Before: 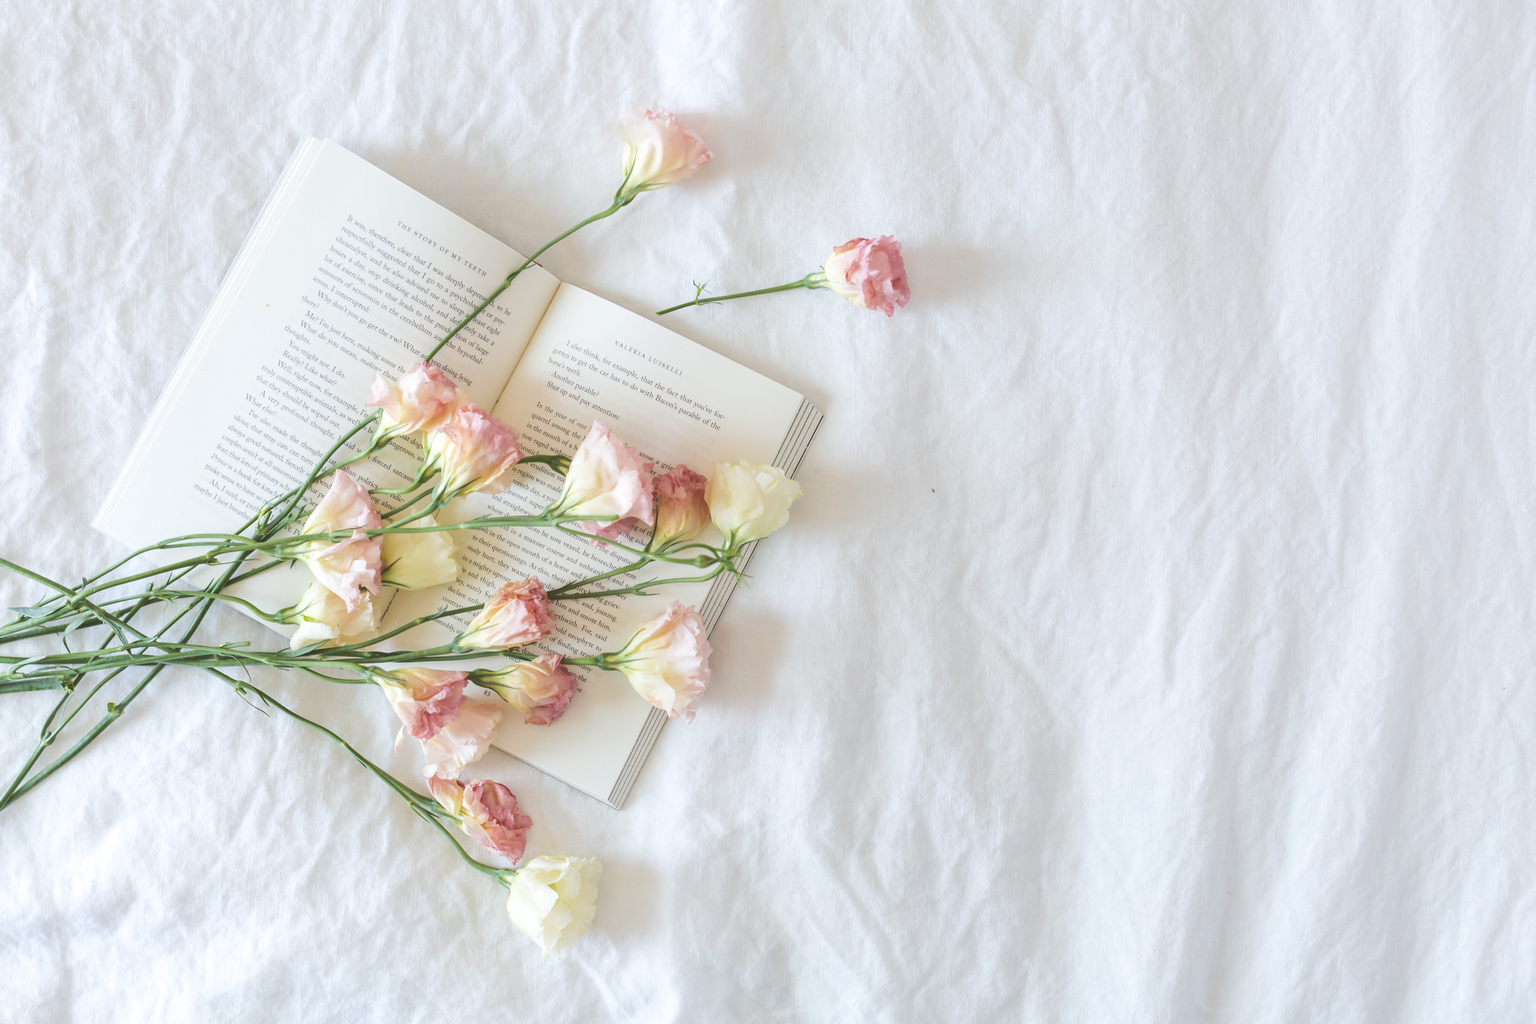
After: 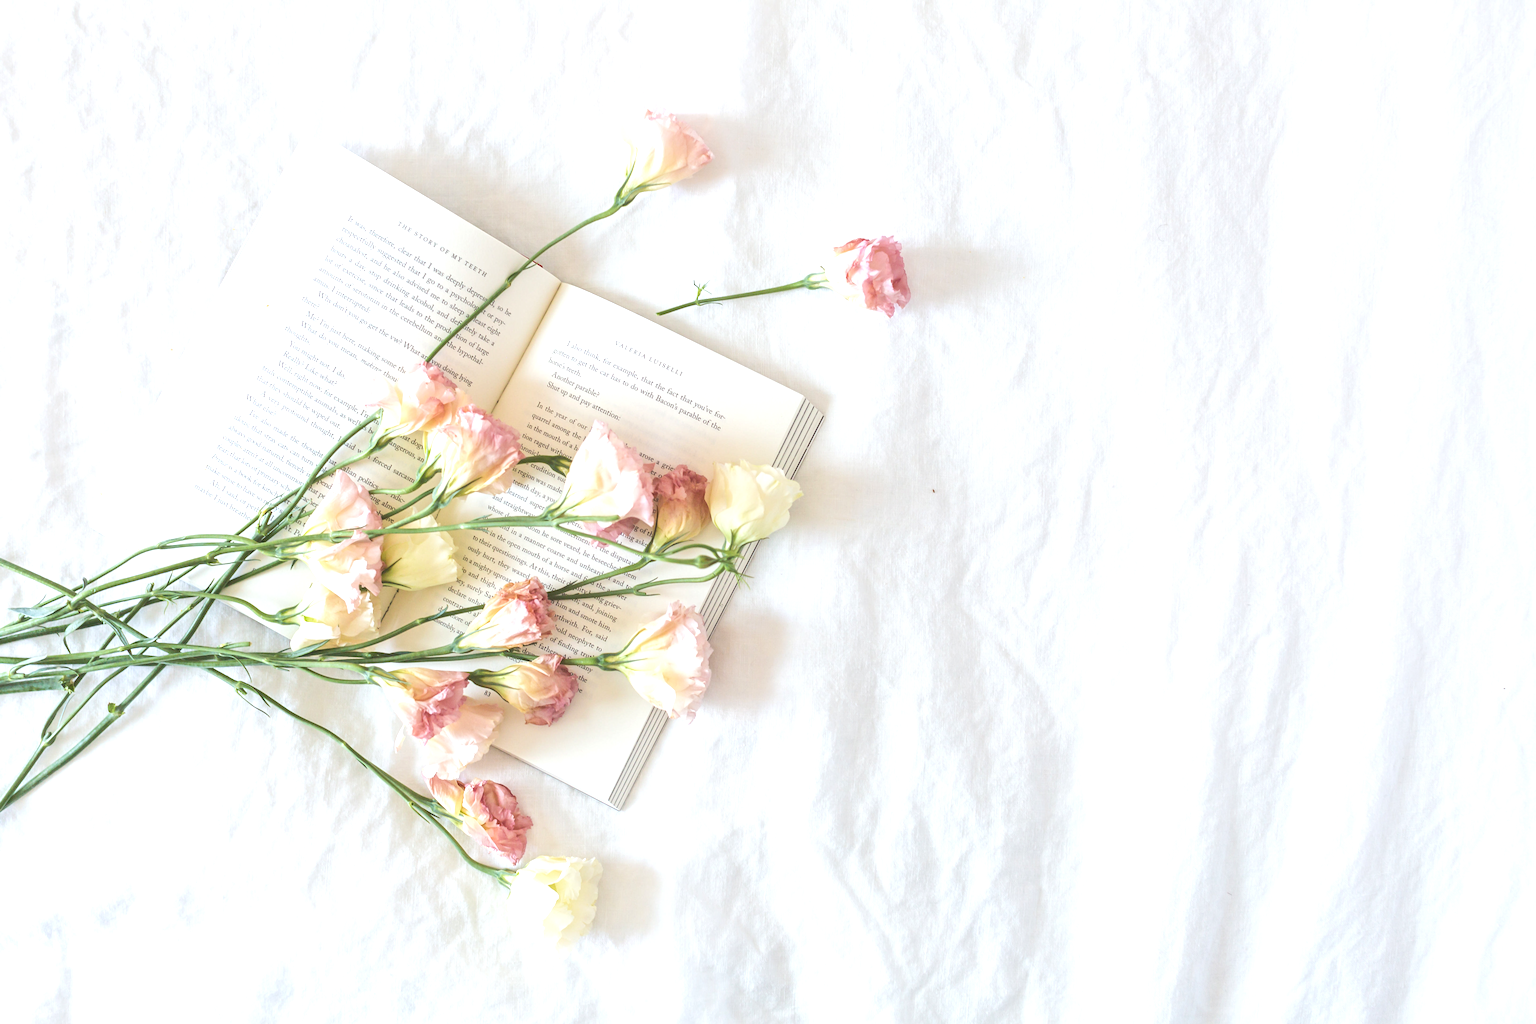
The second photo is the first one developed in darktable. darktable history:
contrast equalizer: octaves 7, y [[0.5, 0.5, 0.472, 0.5, 0.5, 0.5], [0.5 ×6], [0.5 ×6], [0 ×6], [0 ×6]]
exposure: exposure 0.491 EV, compensate highlight preservation false
local contrast: mode bilateral grid, contrast 30, coarseness 25, midtone range 0.2
